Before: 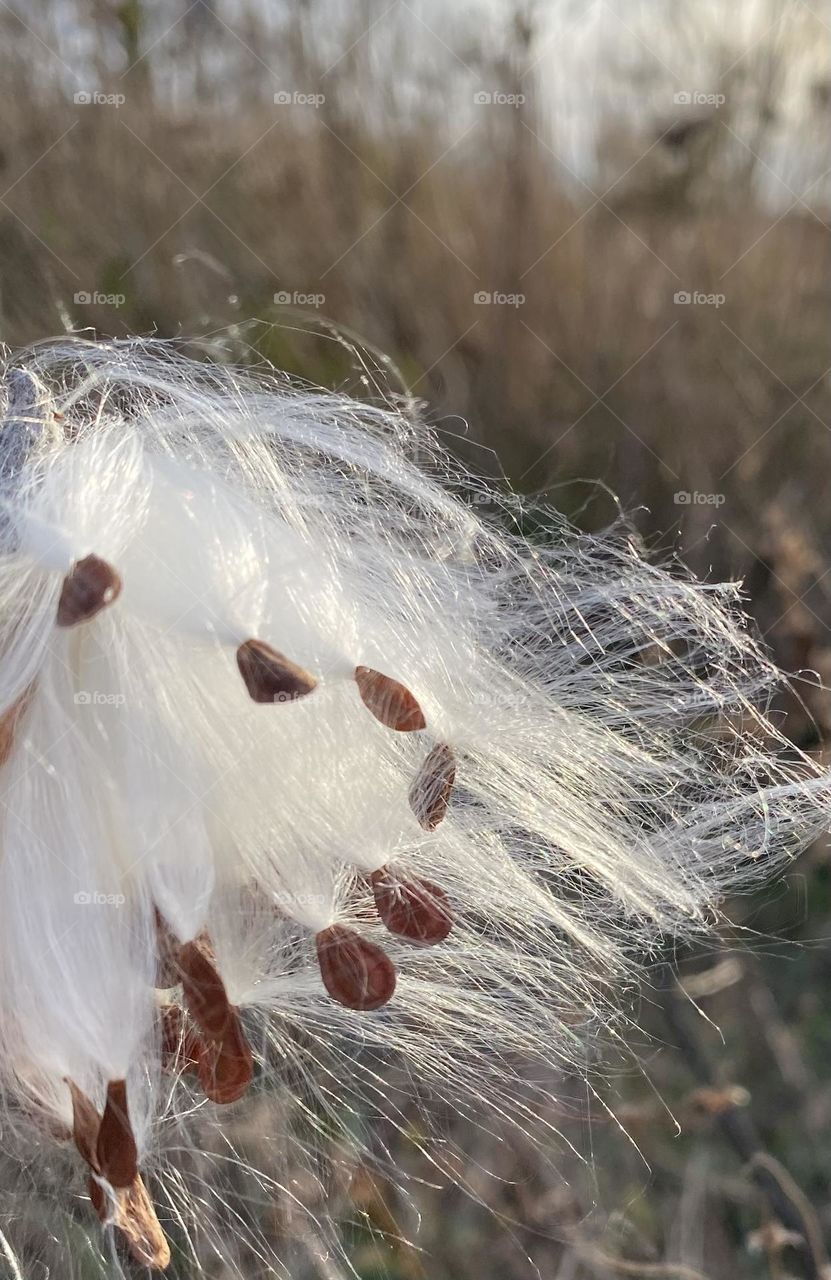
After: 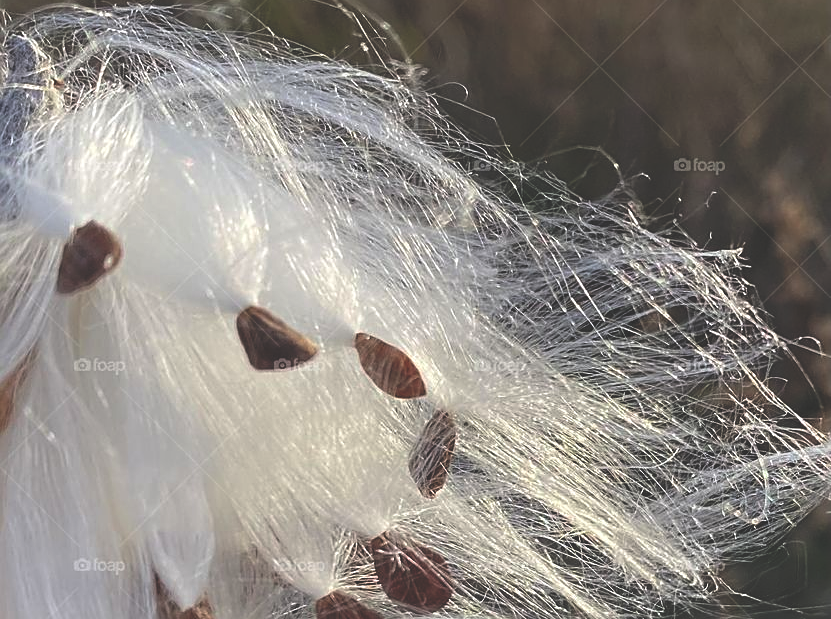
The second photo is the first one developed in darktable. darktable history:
crop and rotate: top 26.056%, bottom 25.543%
sharpen: on, module defaults
rgb curve: curves: ch0 [(0, 0.186) (0.314, 0.284) (0.775, 0.708) (1, 1)], compensate middle gray true, preserve colors none
